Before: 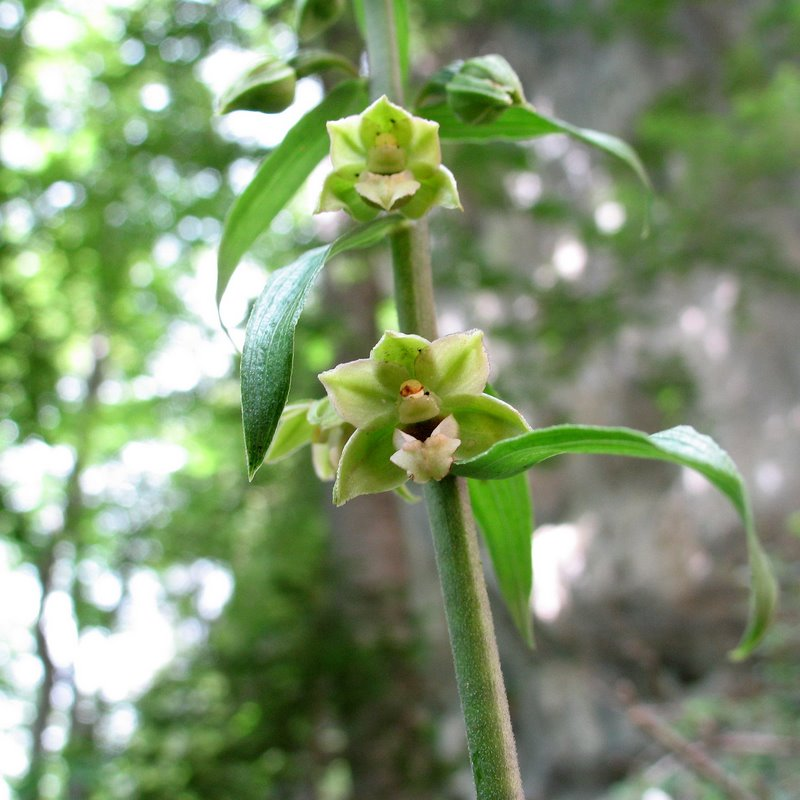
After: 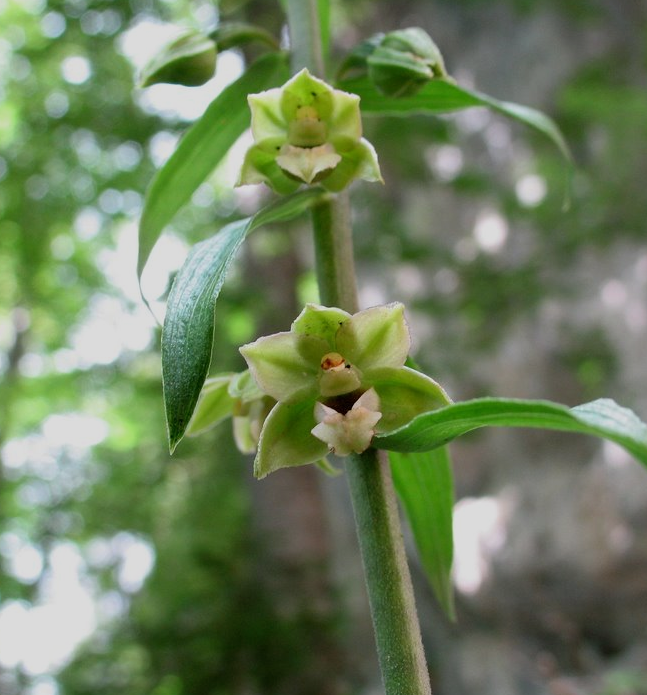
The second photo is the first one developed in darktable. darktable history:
exposure: exposure -0.492 EV, compensate highlight preservation false
crop: left 9.929%, top 3.475%, right 9.188%, bottom 9.529%
